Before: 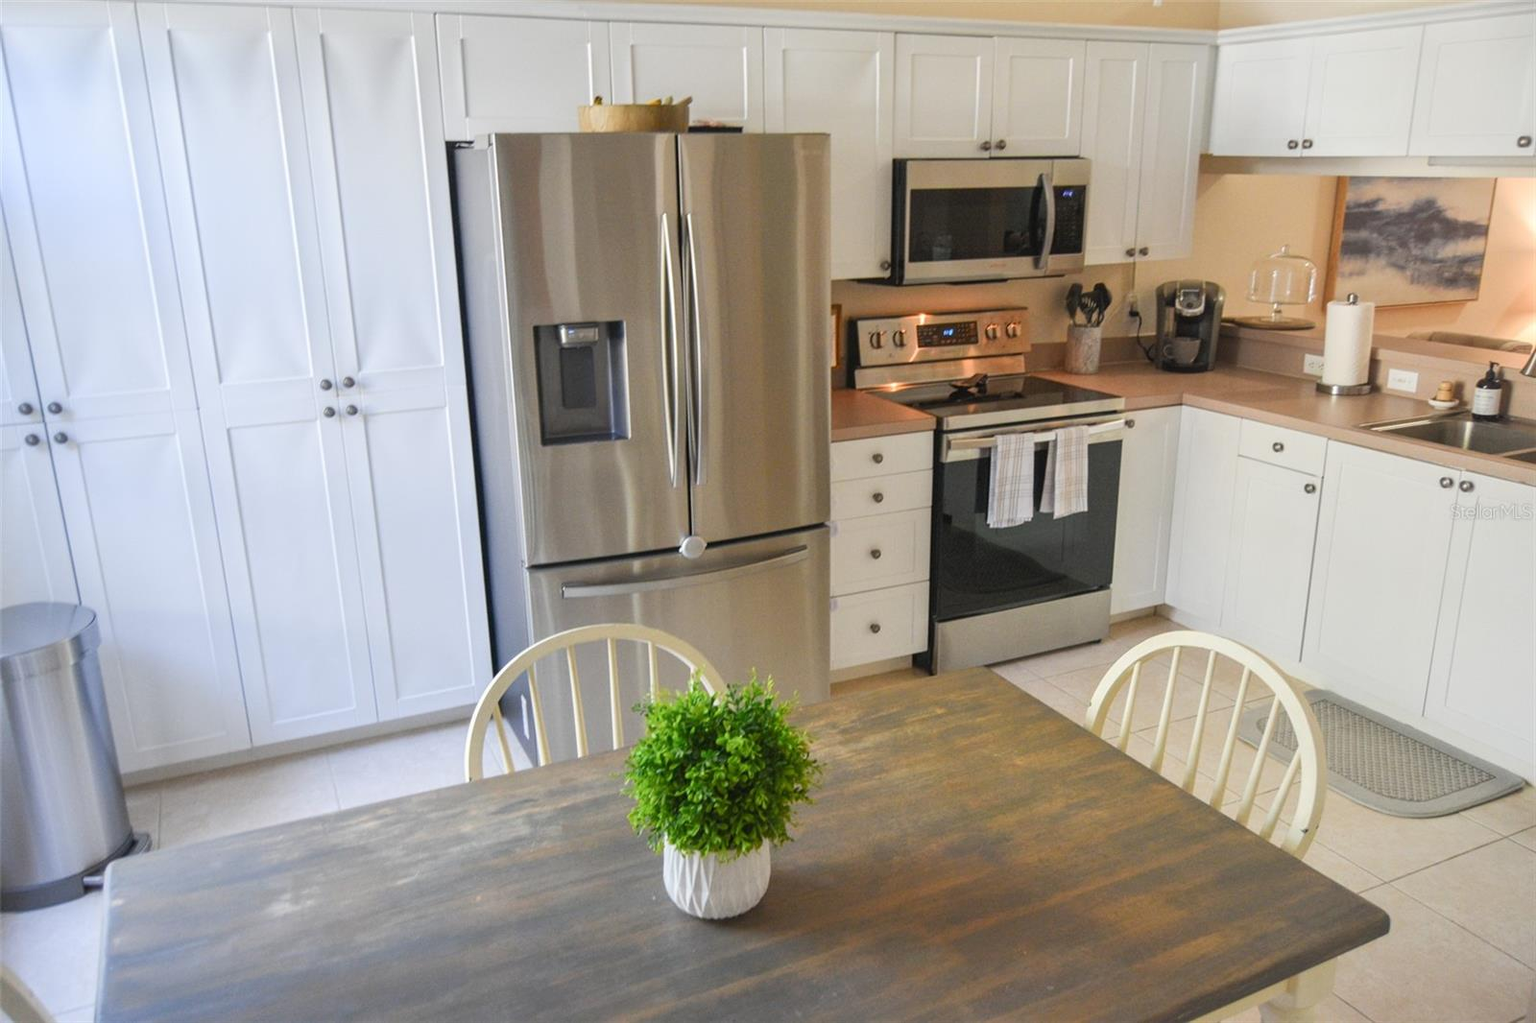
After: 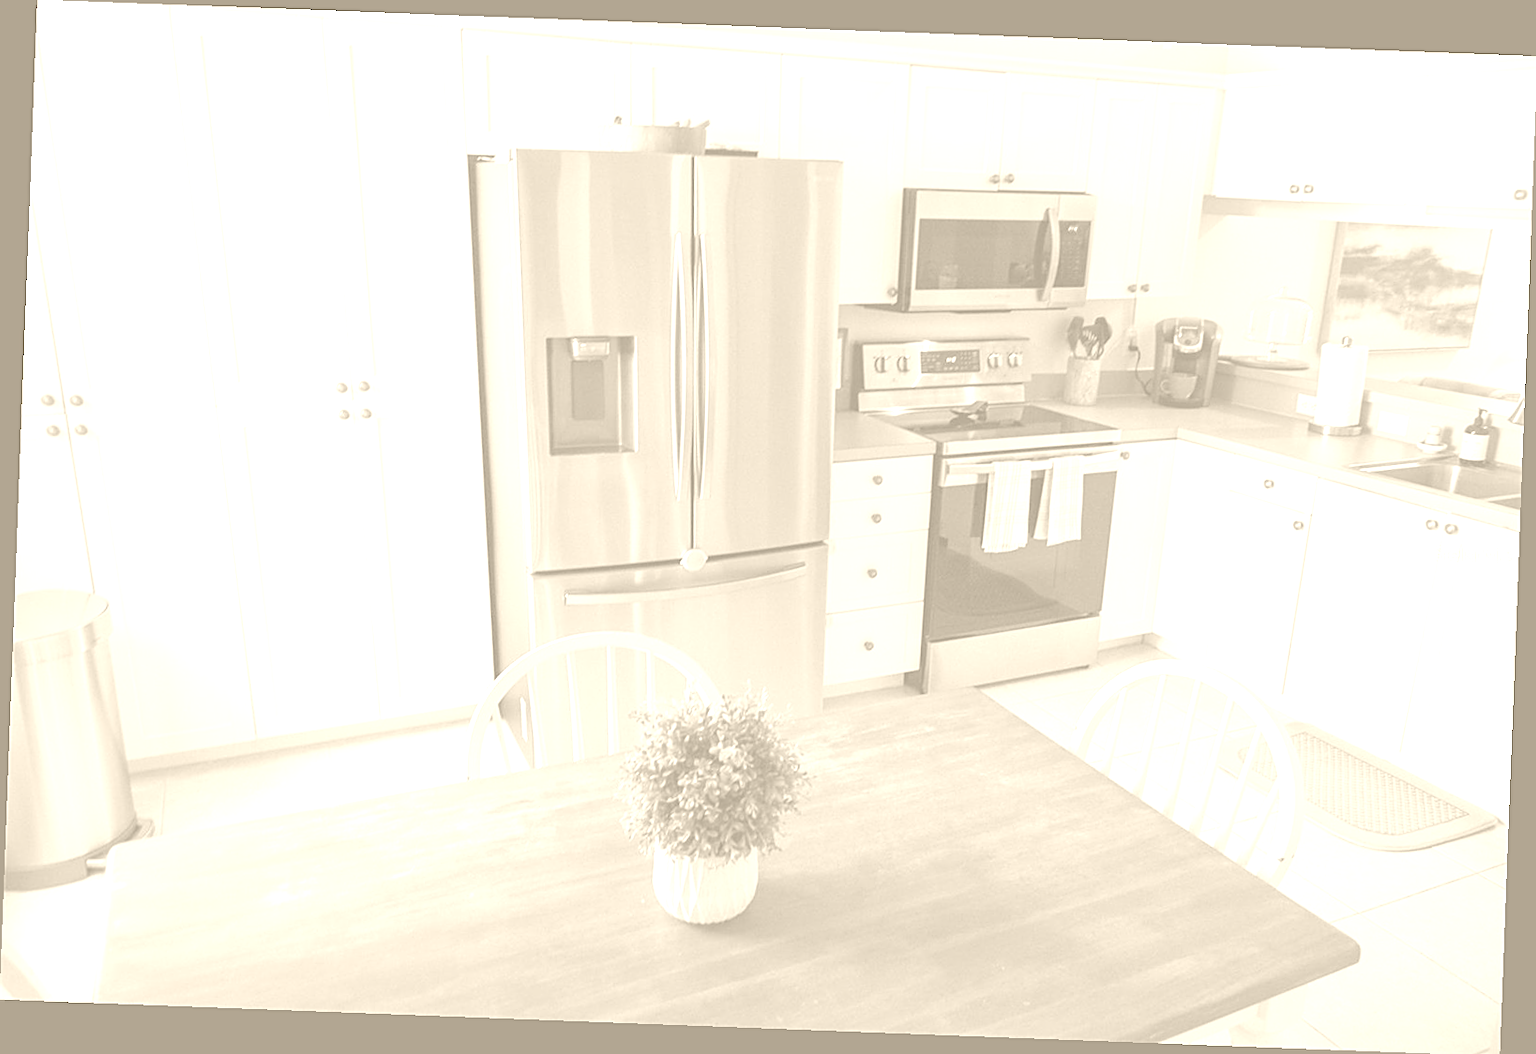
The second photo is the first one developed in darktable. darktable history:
sharpen: on, module defaults
colorize: hue 36°, saturation 71%, lightness 80.79%
white balance: red 1.05, blue 1.072
rotate and perspective: rotation 2.17°, automatic cropping off
